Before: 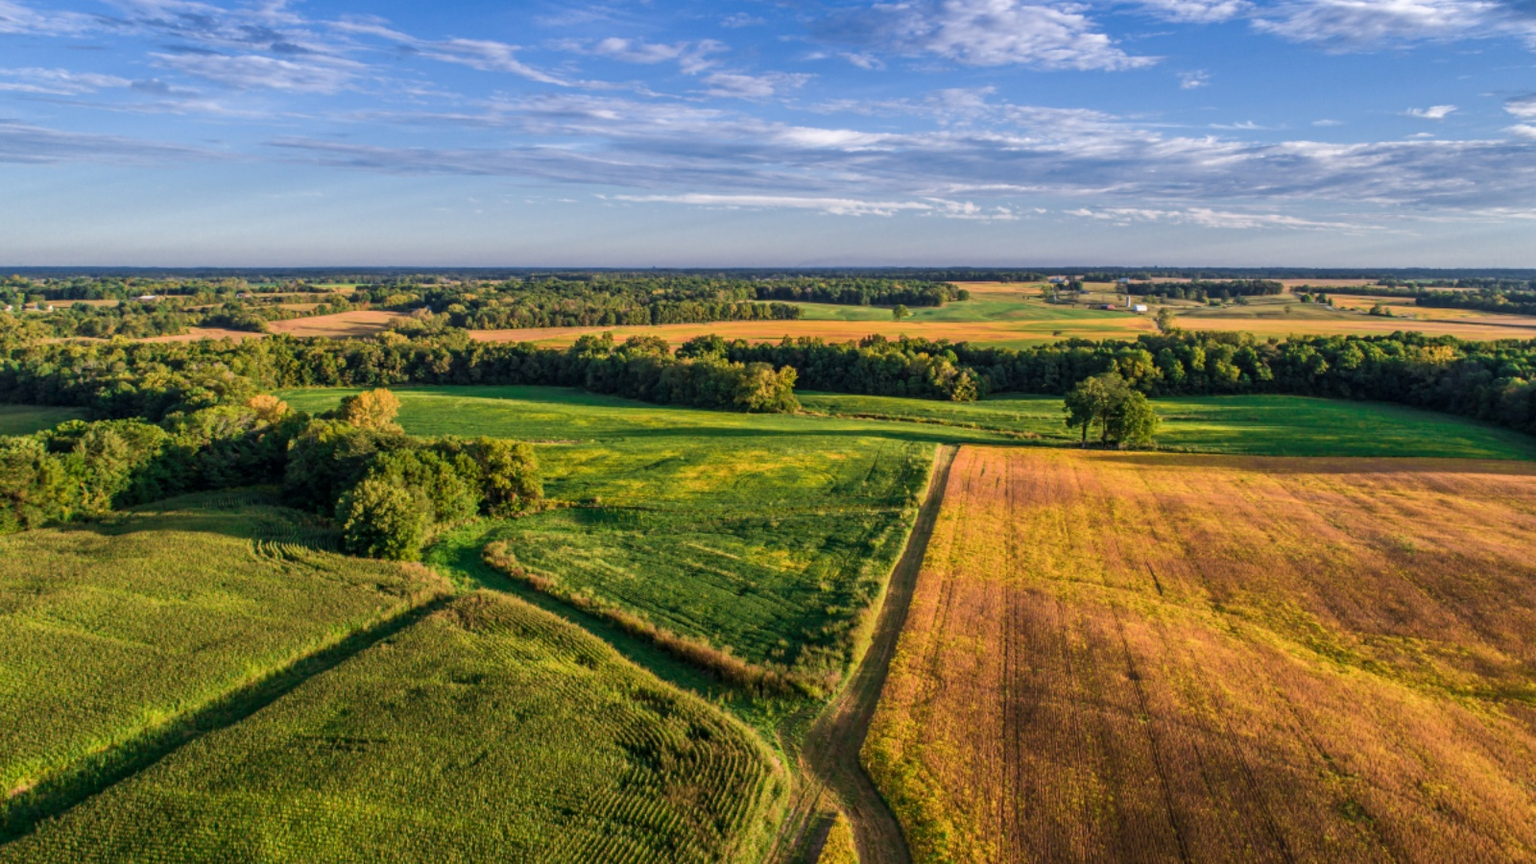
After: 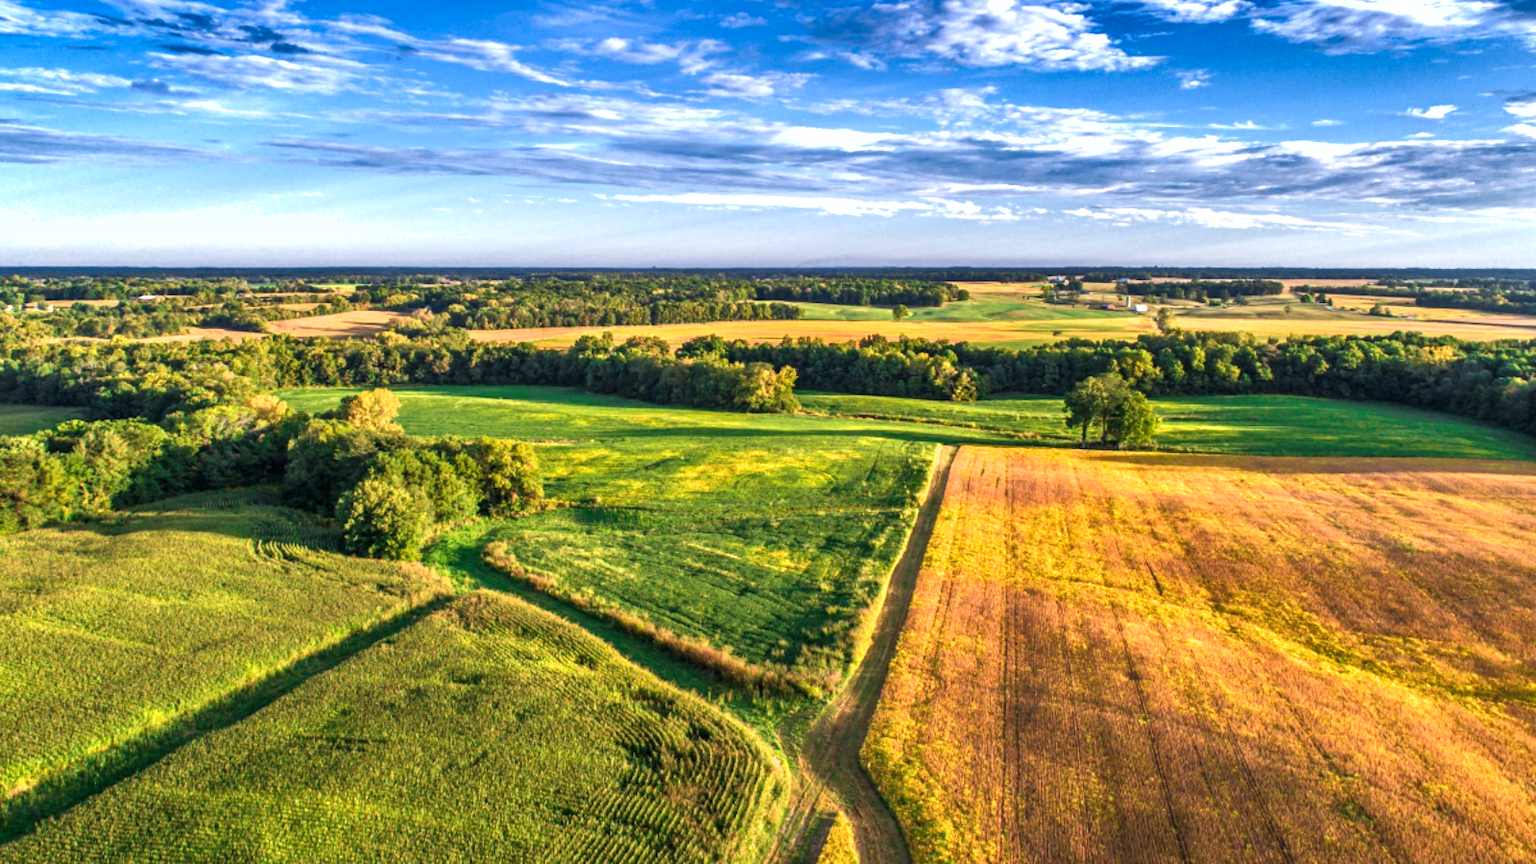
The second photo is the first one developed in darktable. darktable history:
exposure: black level correction 0, exposure 0.95 EV, compensate exposure bias true, compensate highlight preservation false
white balance: emerald 1
shadows and highlights: radius 108.52, shadows 44.07, highlights -67.8, low approximation 0.01, soften with gaussian
